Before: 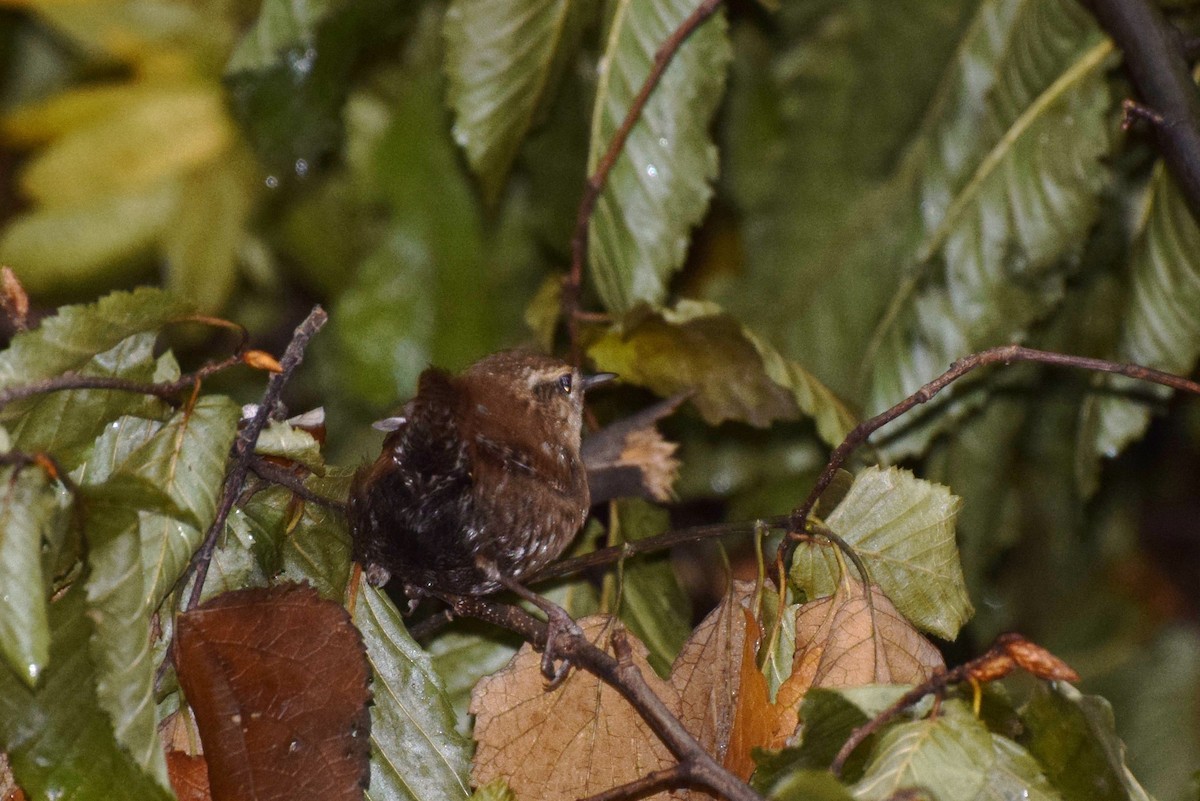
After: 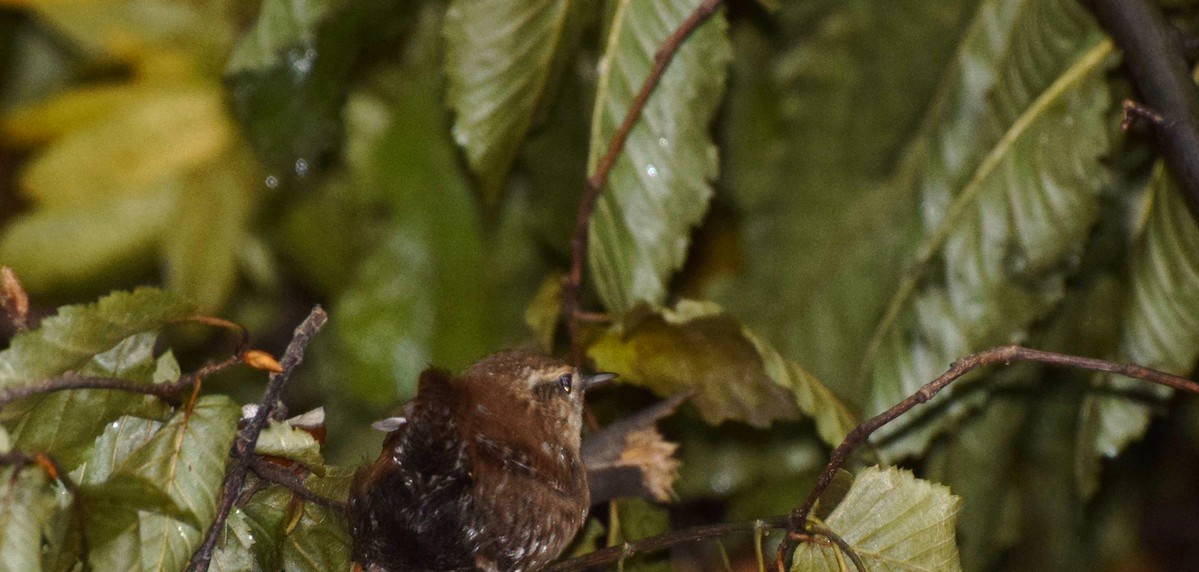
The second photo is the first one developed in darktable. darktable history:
crop: bottom 28.576%
rgb curve: curves: ch2 [(0, 0) (0.567, 0.512) (1, 1)], mode RGB, independent channels
